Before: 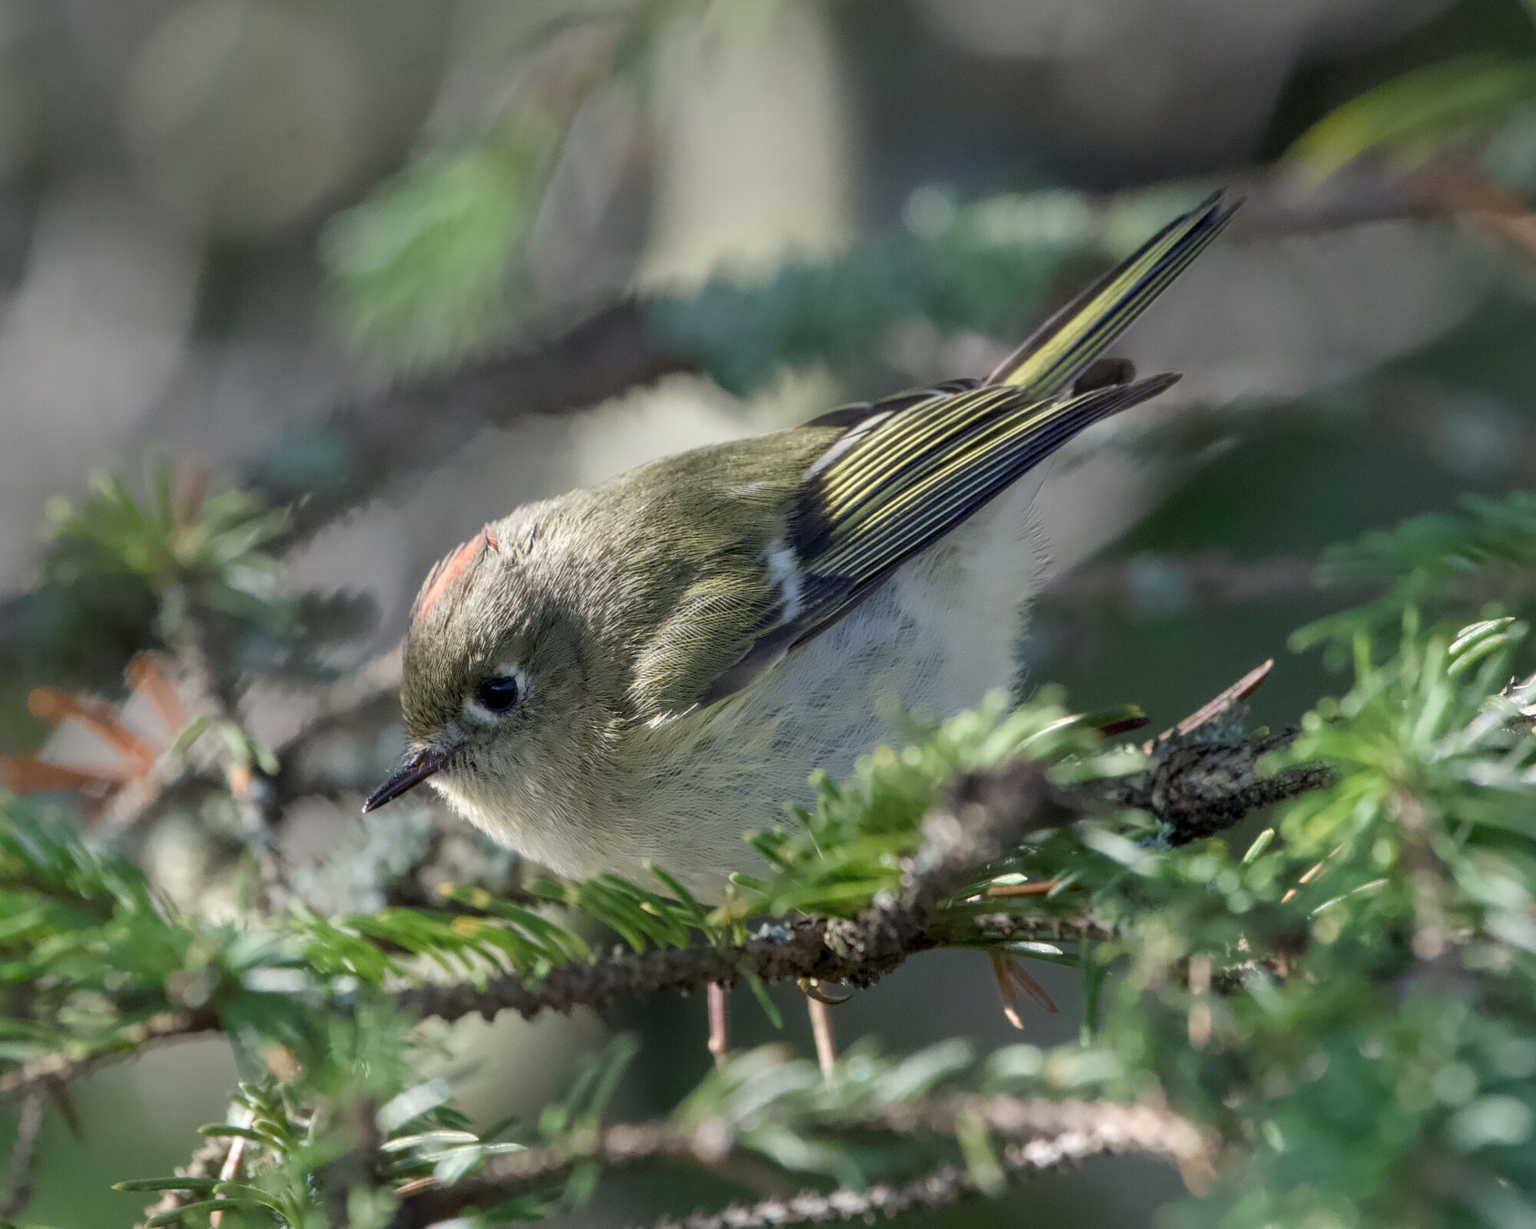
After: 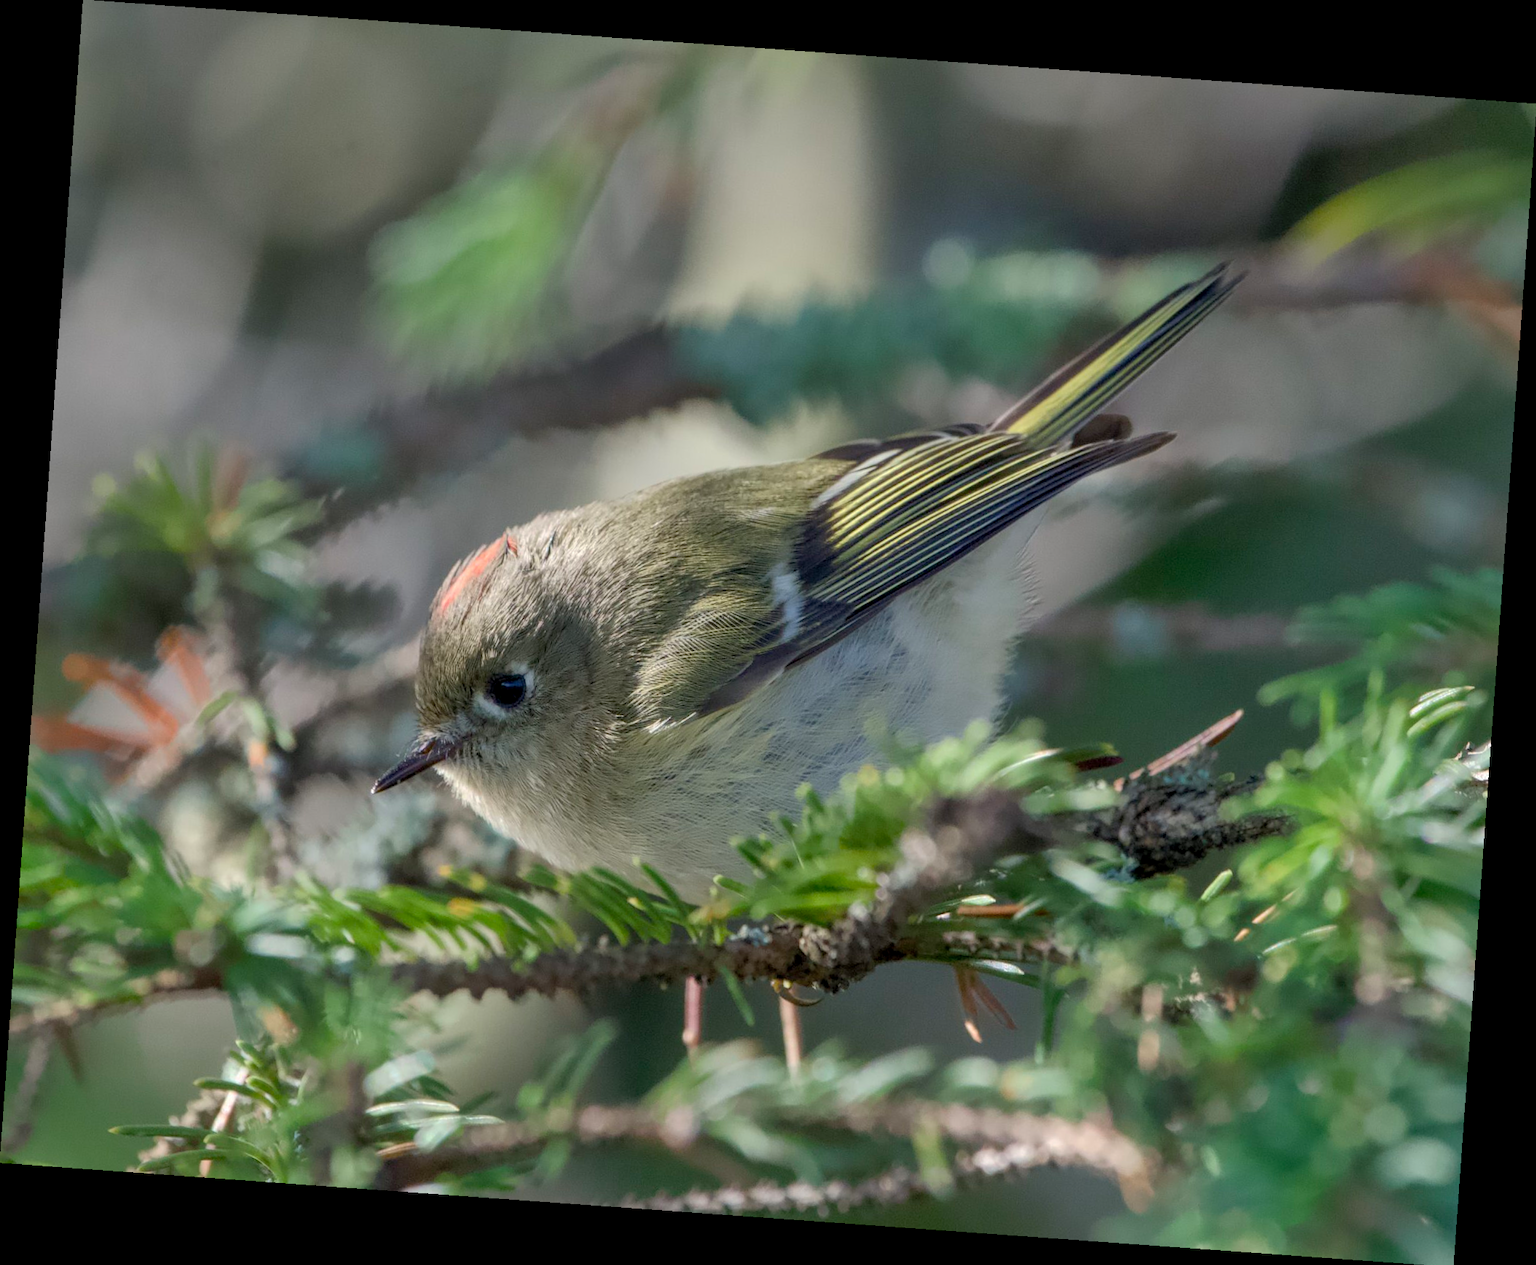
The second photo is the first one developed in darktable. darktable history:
rotate and perspective: rotation 4.1°, automatic cropping off
shadows and highlights: on, module defaults
exposure: black level correction 0.001, compensate highlight preservation false
